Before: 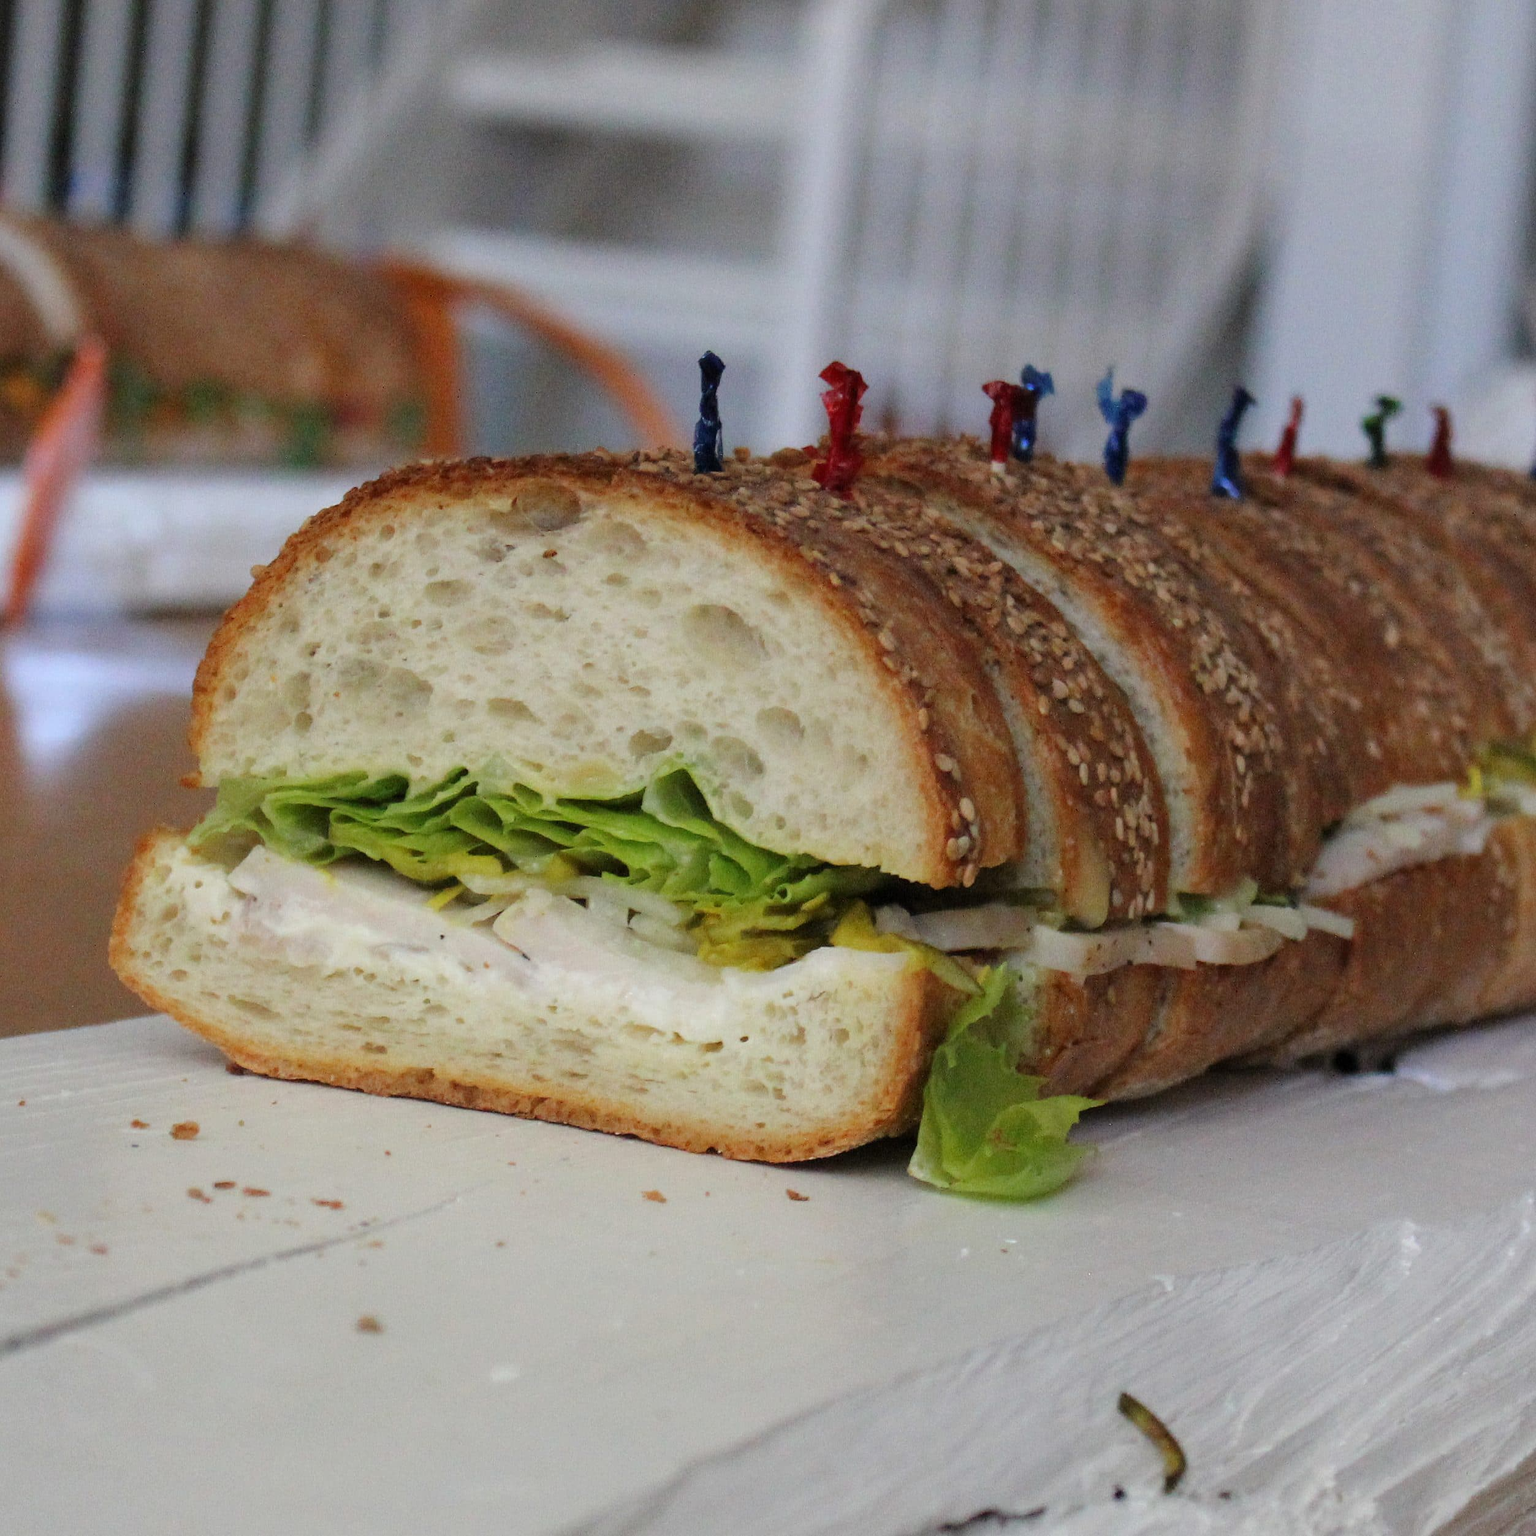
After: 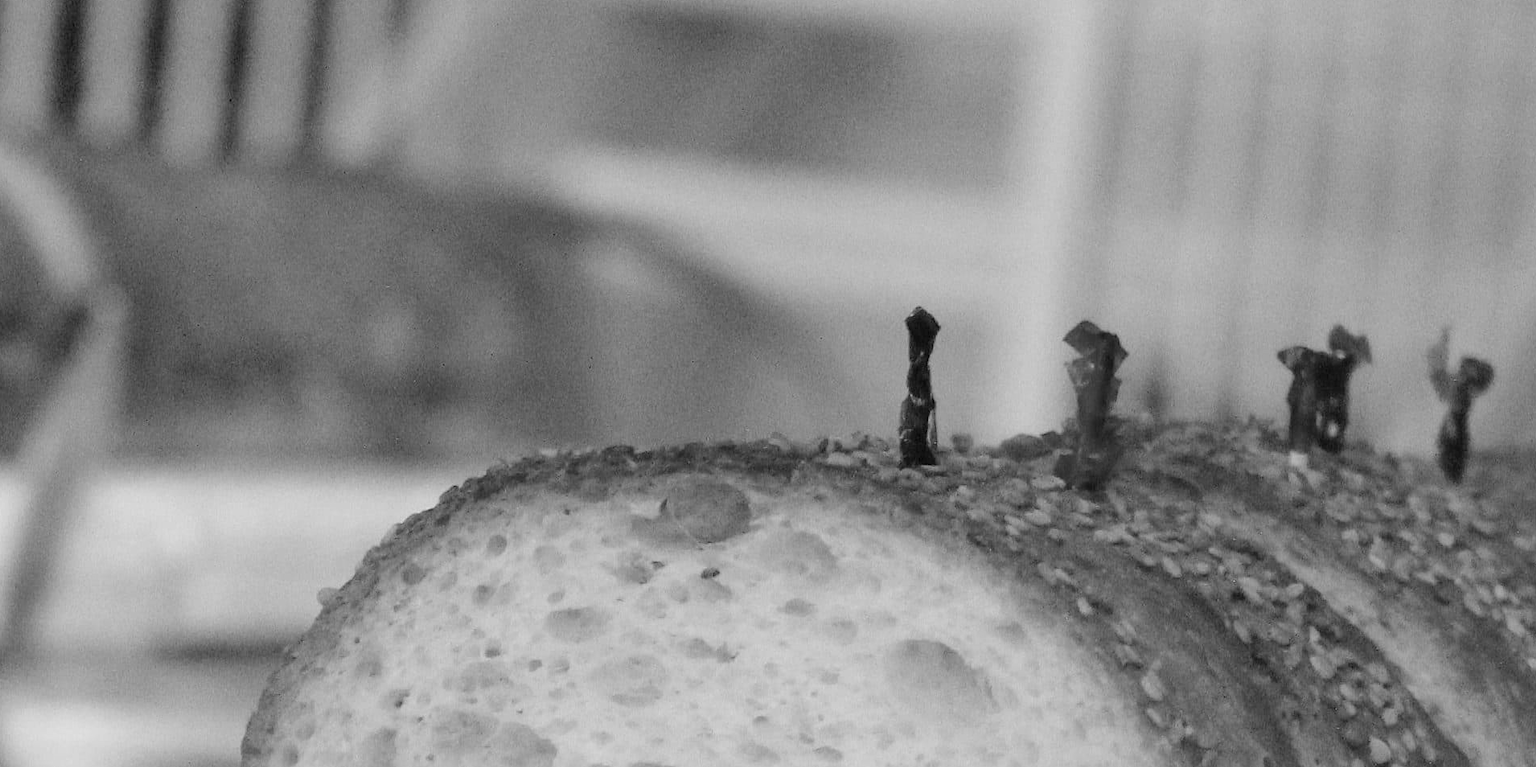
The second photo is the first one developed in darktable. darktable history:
crop: left 0.579%, top 7.627%, right 23.167%, bottom 54.275%
white balance: red 0.948, green 1.02, blue 1.176
contrast brightness saturation: brightness 0.13
exposure: compensate highlight preservation false
color correction: highlights a* -0.137, highlights b* 0.137
monochrome: on, module defaults
